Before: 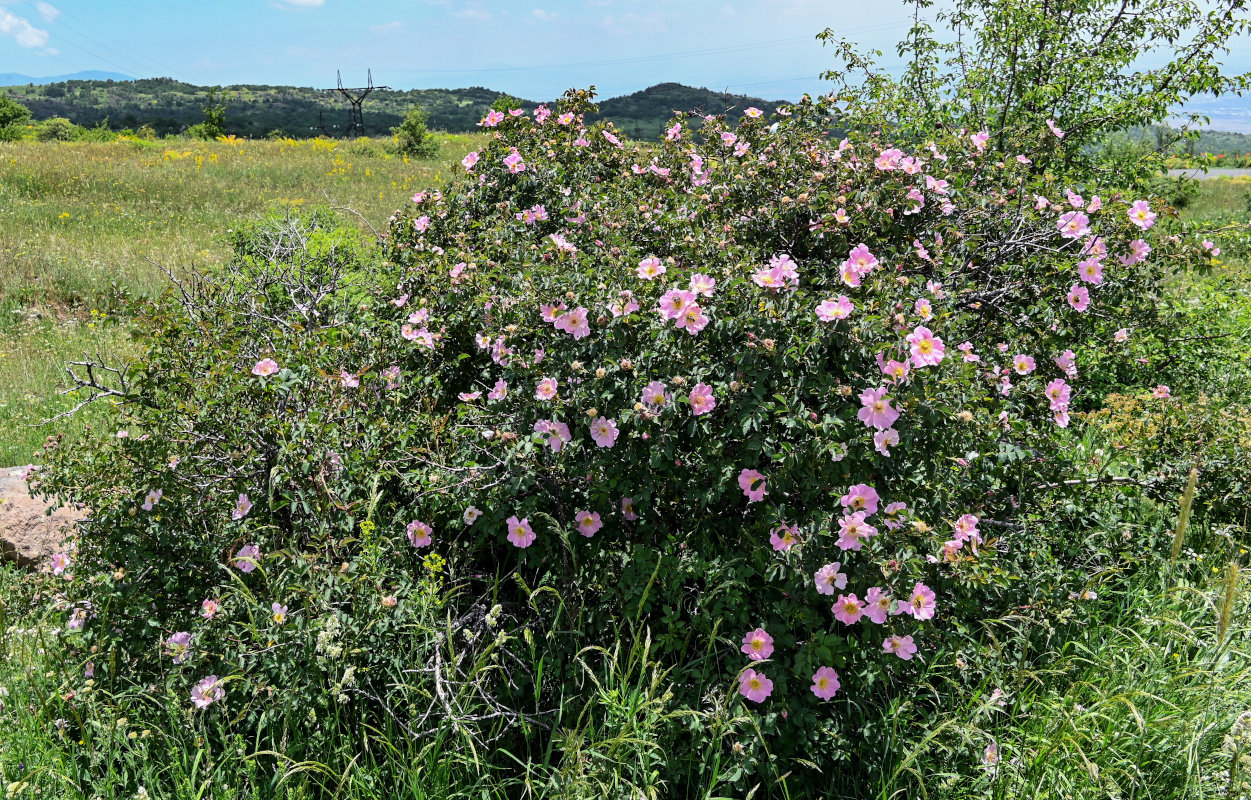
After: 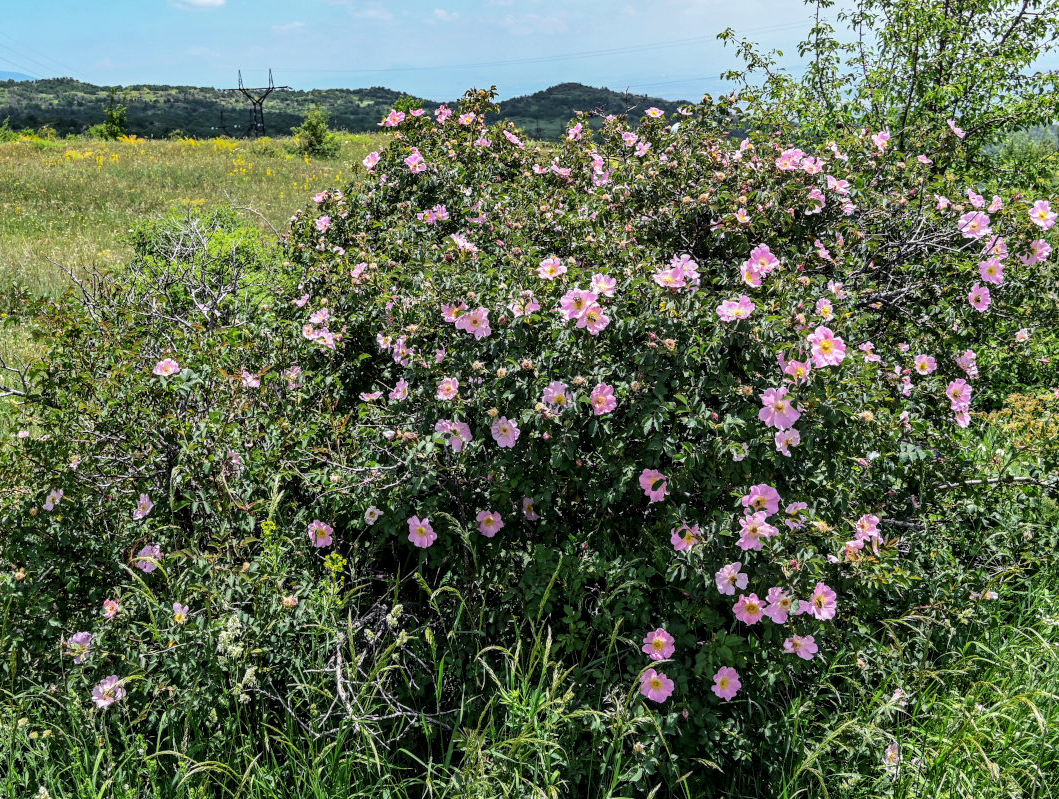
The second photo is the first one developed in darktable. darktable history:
local contrast: on, module defaults
crop: left 7.966%, right 7.376%
